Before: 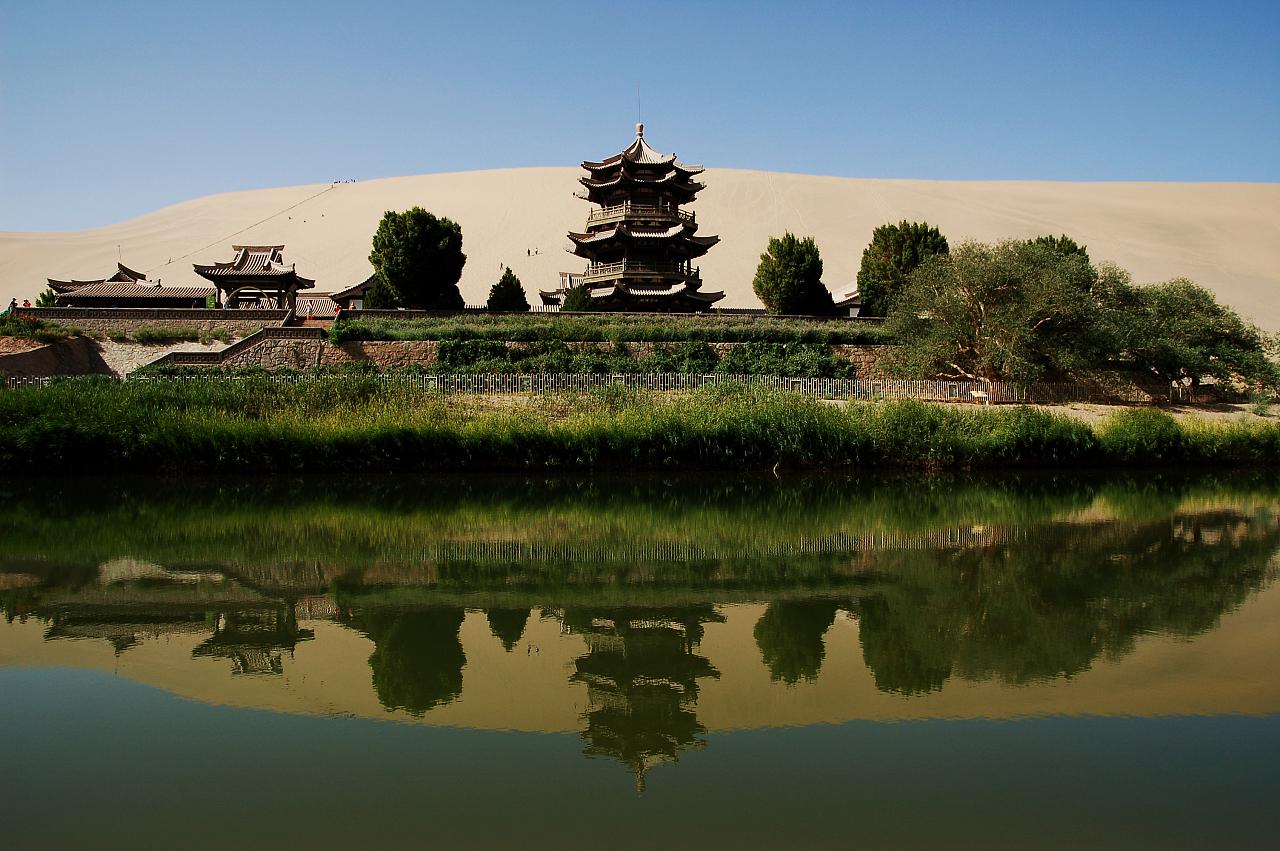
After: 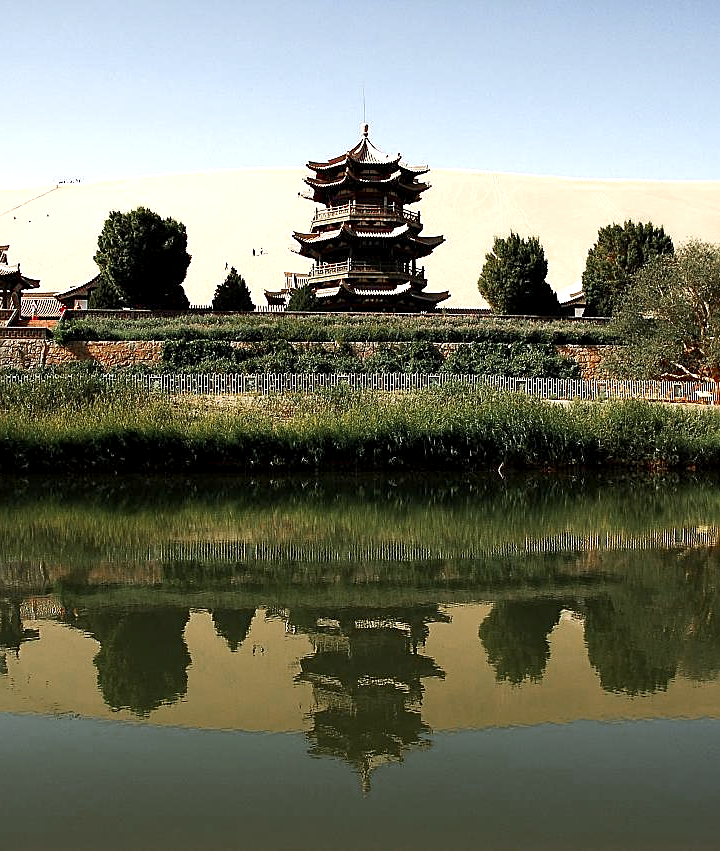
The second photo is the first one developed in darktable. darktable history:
exposure: black level correction 0.001, exposure 1.116 EV, compensate highlight preservation false
color zones: curves: ch0 [(0, 0.48) (0.209, 0.398) (0.305, 0.332) (0.429, 0.493) (0.571, 0.5) (0.714, 0.5) (0.857, 0.5) (1, 0.48)]; ch1 [(0, 0.736) (0.143, 0.625) (0.225, 0.371) (0.429, 0.256) (0.571, 0.241) (0.714, 0.213) (0.857, 0.48) (1, 0.736)]; ch2 [(0, 0.448) (0.143, 0.498) (0.286, 0.5) (0.429, 0.5) (0.571, 0.5) (0.714, 0.5) (0.857, 0.5) (1, 0.448)]
crop: left 21.496%, right 22.254%
sharpen: on, module defaults
